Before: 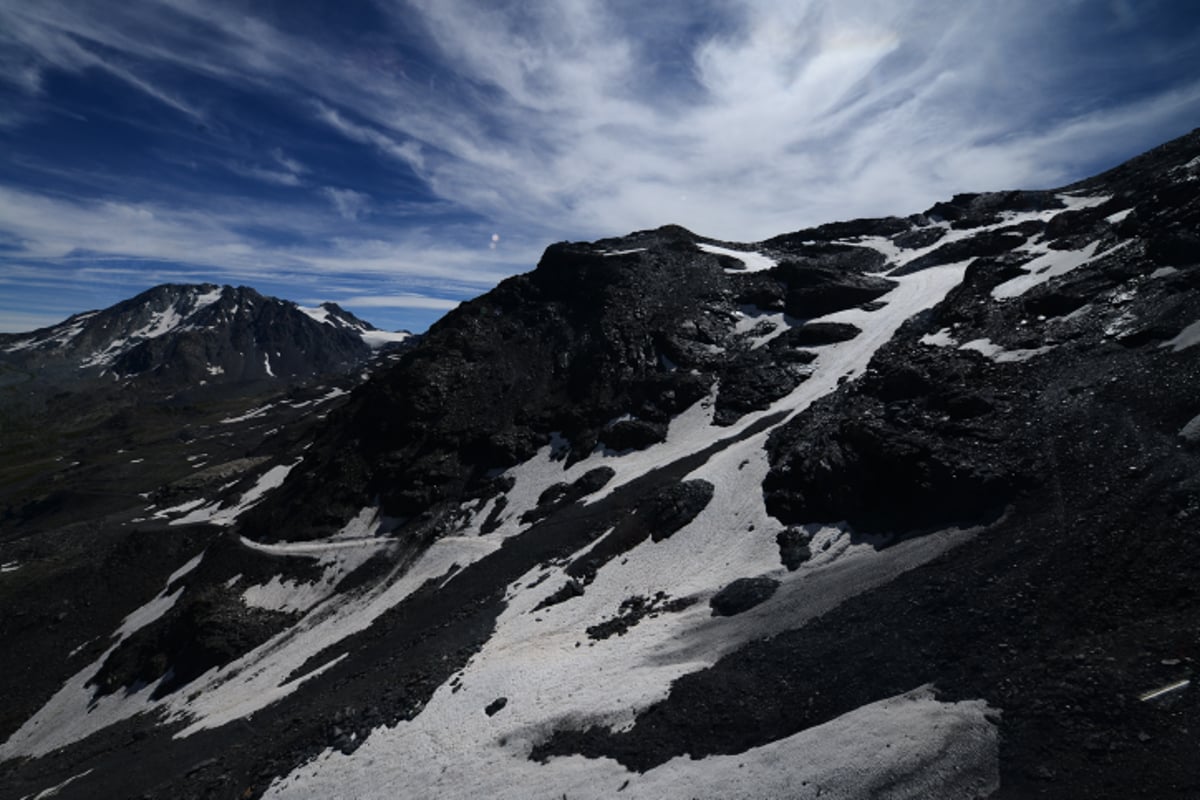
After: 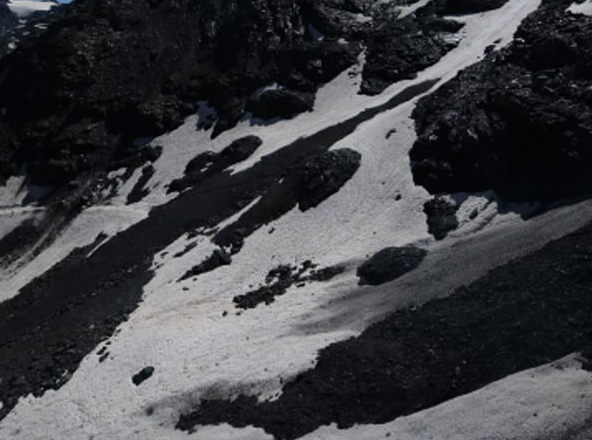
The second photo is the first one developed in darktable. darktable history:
crop: left 29.432%, top 41.434%, right 21.166%, bottom 3.483%
